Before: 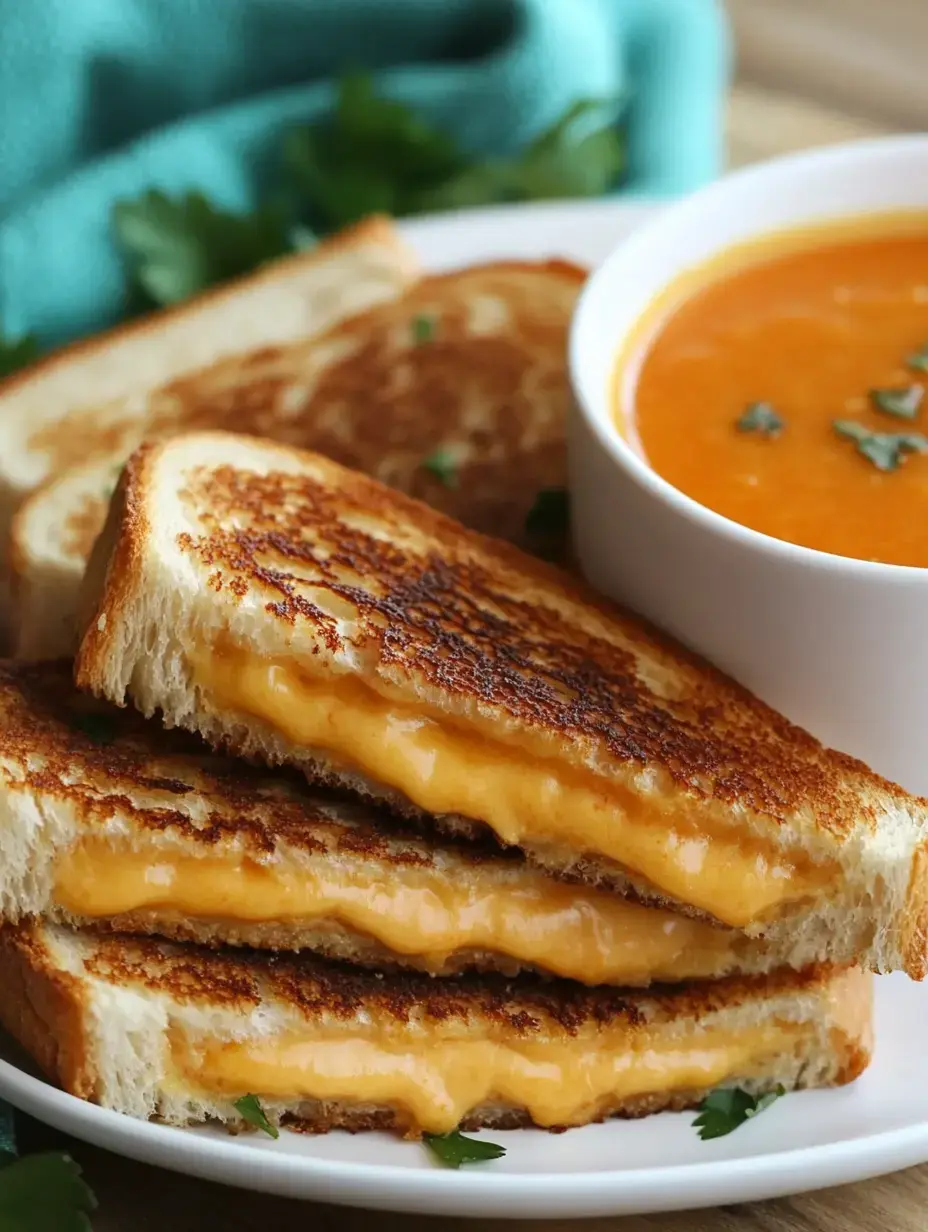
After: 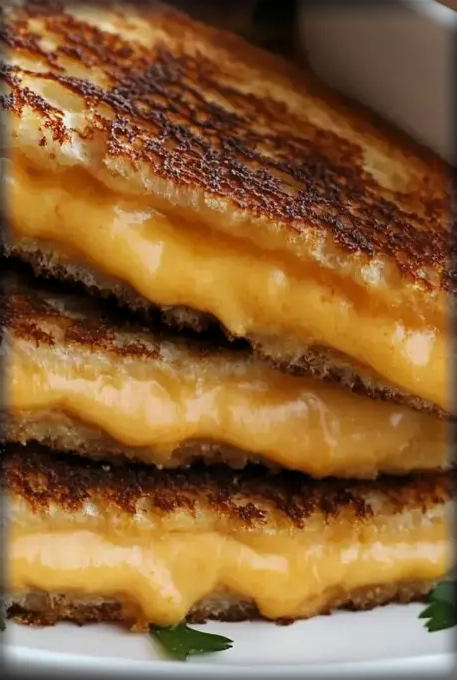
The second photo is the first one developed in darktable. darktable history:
levels: levels [0.026, 0.507, 0.987]
crop: left 29.521%, top 41.304%, right 21.146%, bottom 3.488%
vignetting: fall-off start 93.27%, fall-off radius 6.16%, brightness -0.702, automatic ratio true, width/height ratio 1.331, shape 0.046, unbound false
